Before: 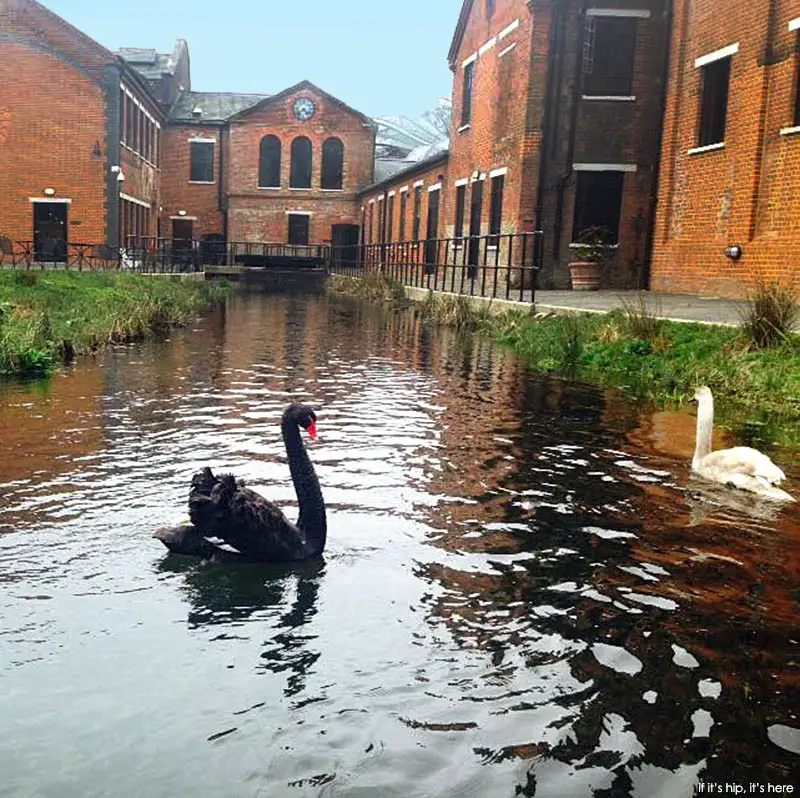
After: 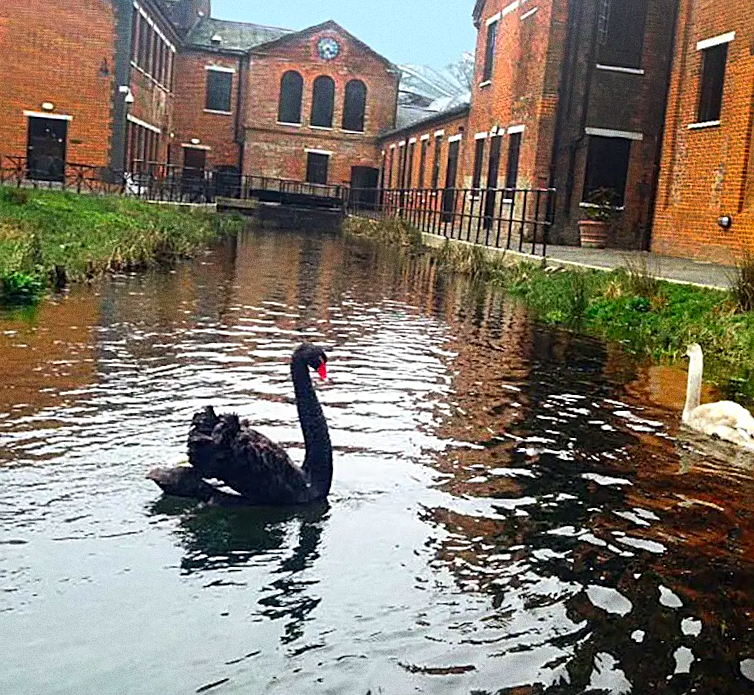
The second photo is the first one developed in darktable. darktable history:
crop and rotate: angle -2.38°
grain: coarseness 11.82 ISO, strength 36.67%, mid-tones bias 74.17%
contrast brightness saturation: contrast 0.04, saturation 0.16
rotate and perspective: rotation -0.013°, lens shift (vertical) -0.027, lens shift (horizontal) 0.178, crop left 0.016, crop right 0.989, crop top 0.082, crop bottom 0.918
sharpen: on, module defaults
